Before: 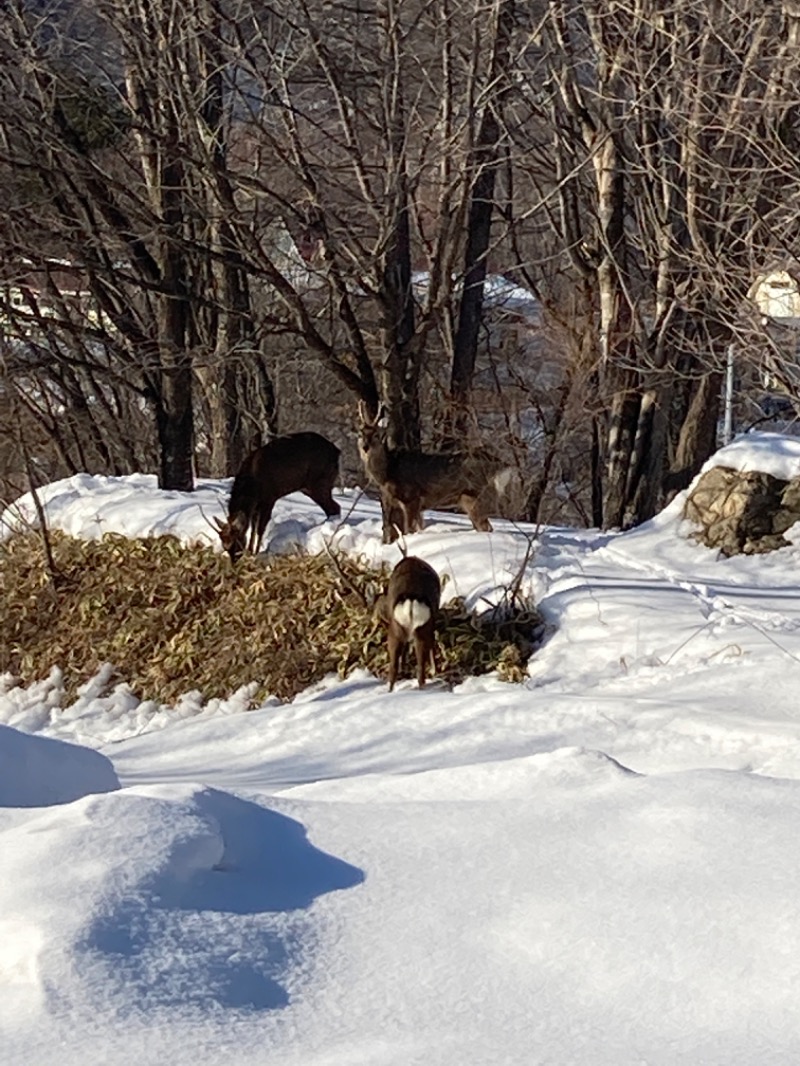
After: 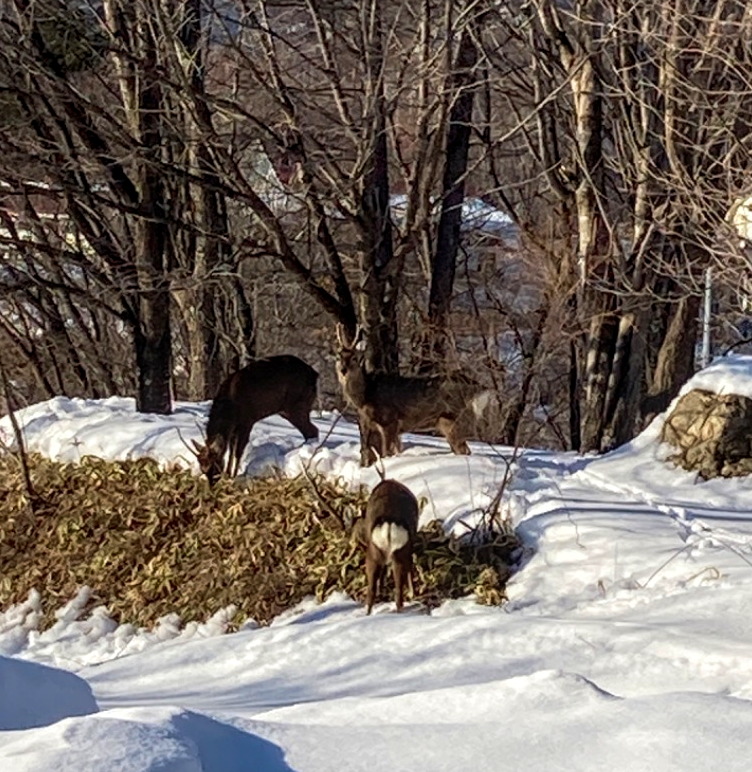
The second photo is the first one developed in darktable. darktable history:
crop: left 2.816%, top 7.258%, right 3.086%, bottom 20.294%
velvia: on, module defaults
local contrast: on, module defaults
